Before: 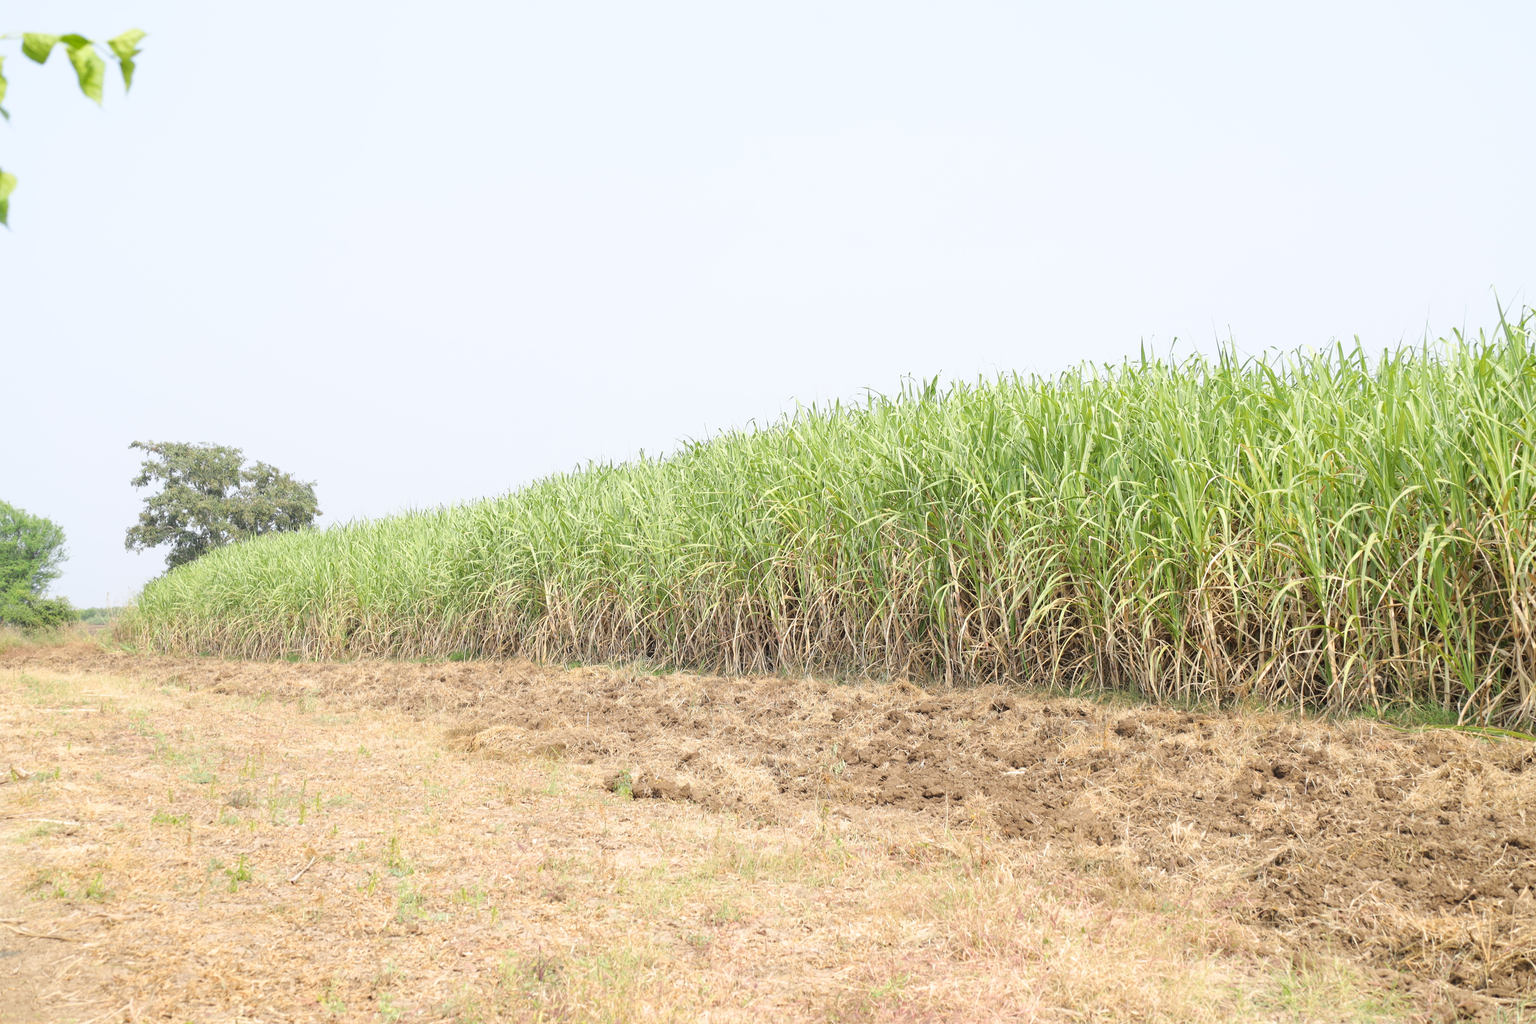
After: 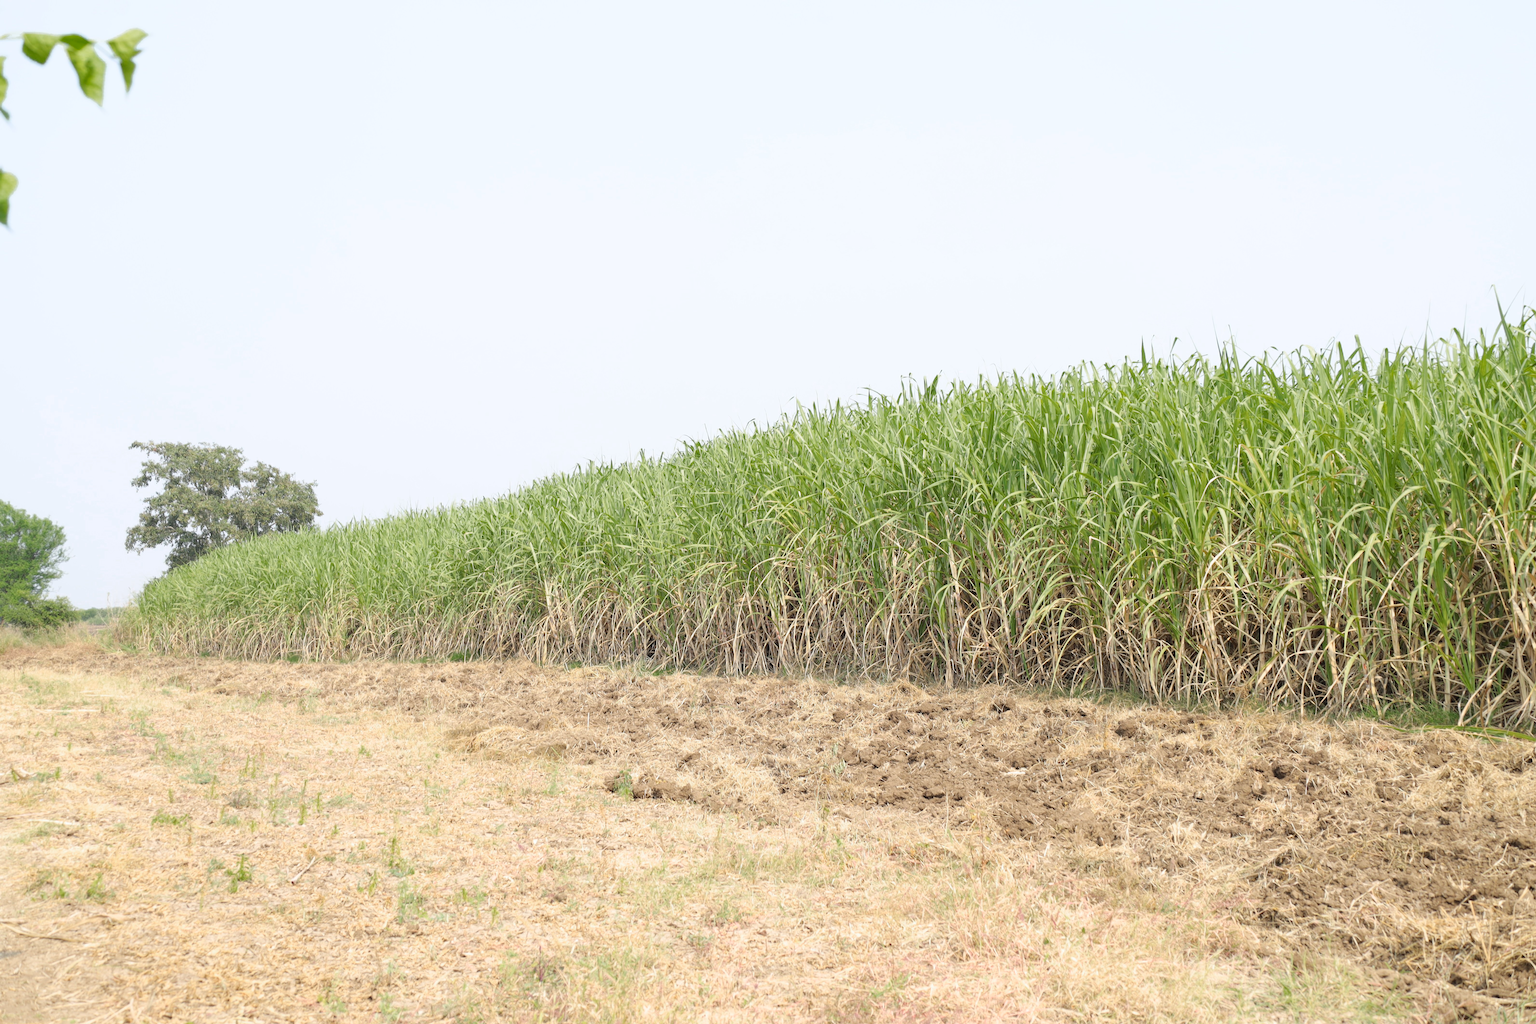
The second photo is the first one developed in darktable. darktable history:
color zones: curves: ch0 [(0, 0.558) (0.143, 0.548) (0.286, 0.447) (0.429, 0.259) (0.571, 0.5) (0.714, 0.5) (0.857, 0.593) (1, 0.558)]; ch1 [(0, 0.543) (0.01, 0.544) (0.12, 0.492) (0.248, 0.458) (0.5, 0.534) (0.748, 0.5) (0.99, 0.469) (1, 0.543)]; ch2 [(0, 0.507) (0.143, 0.522) (0.286, 0.505) (0.429, 0.5) (0.571, 0.5) (0.714, 0.5) (0.857, 0.5) (1, 0.507)]
